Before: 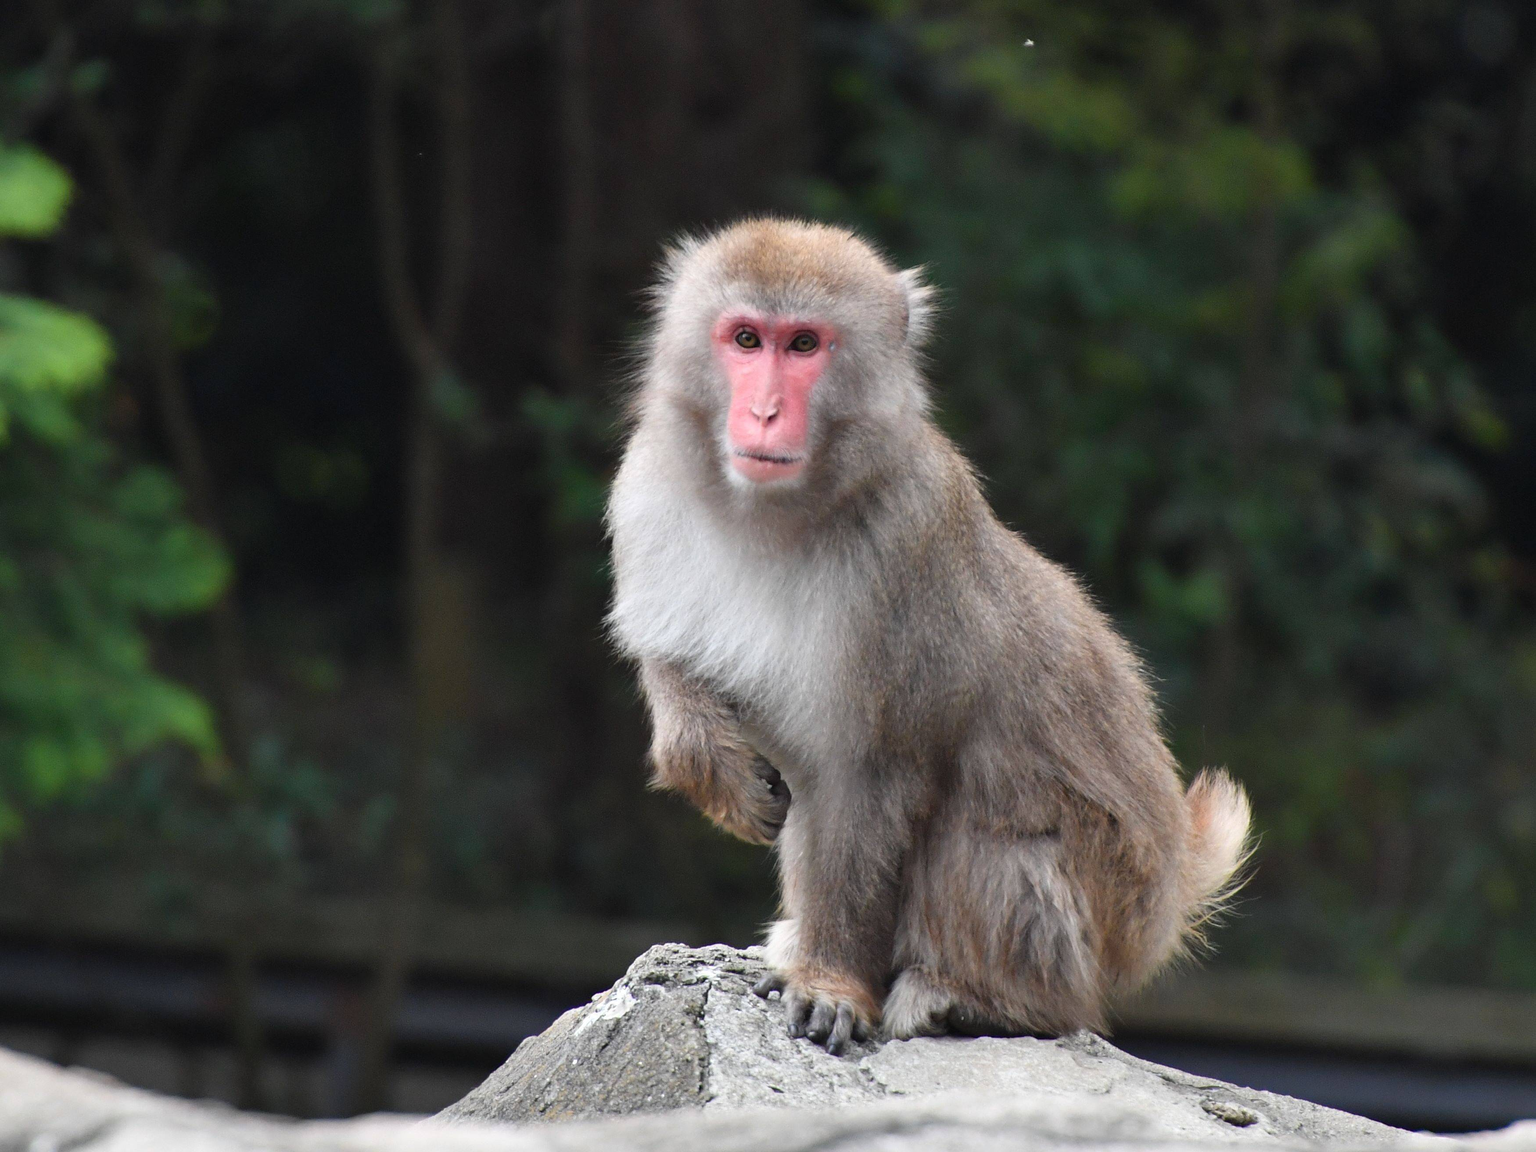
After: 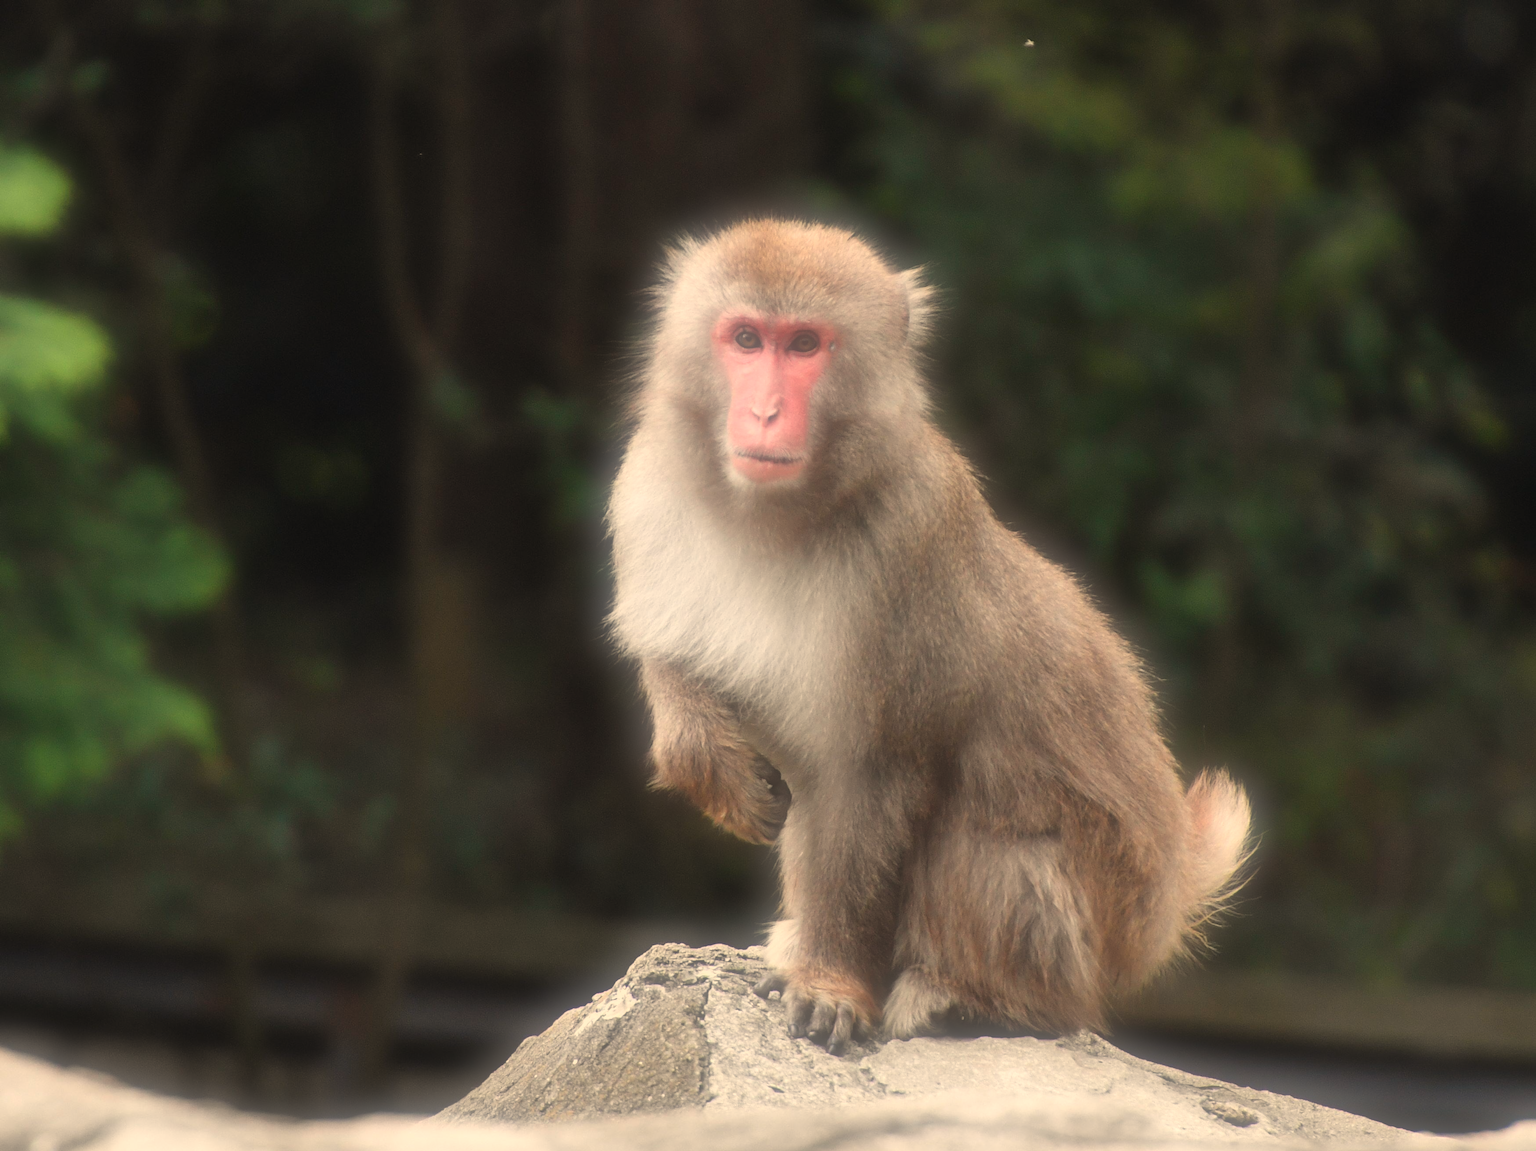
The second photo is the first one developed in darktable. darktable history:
soften: size 60.24%, saturation 65.46%, brightness 0.506 EV, mix 25.7%
white balance: red 1.138, green 0.996, blue 0.812
